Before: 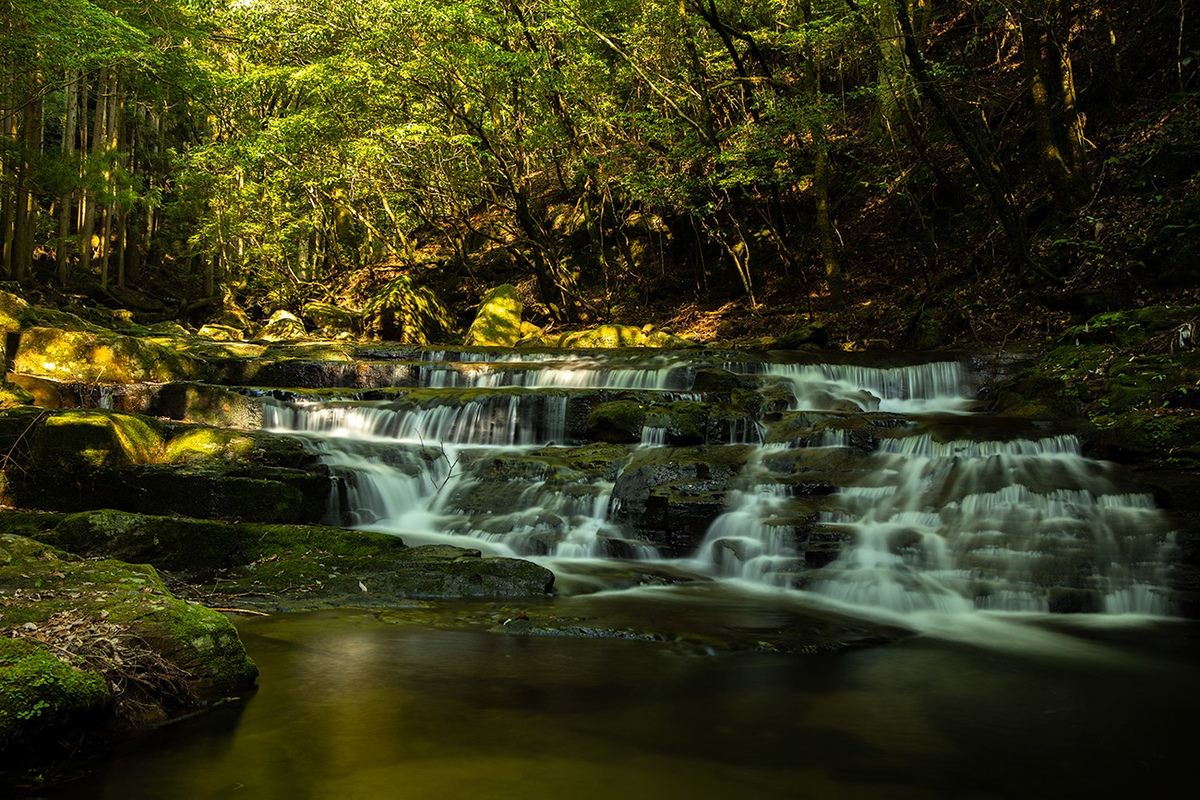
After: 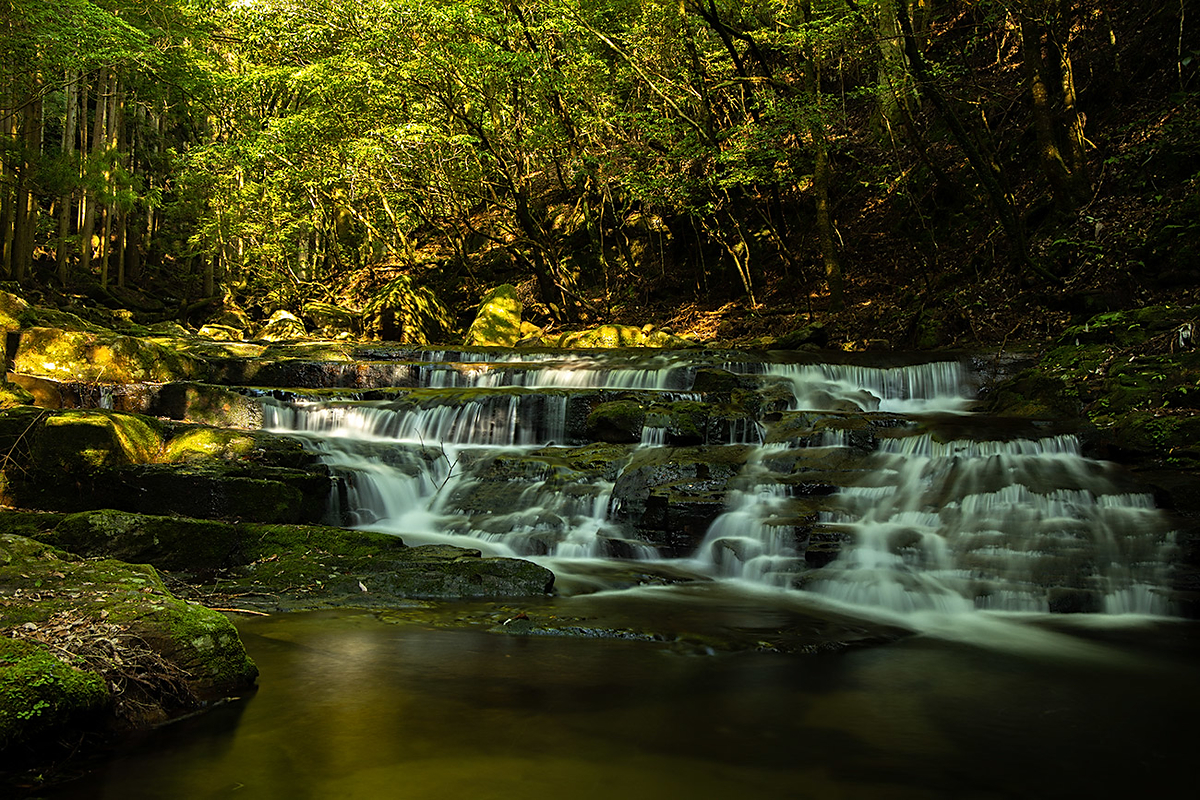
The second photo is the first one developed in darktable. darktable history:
sharpen: radius 1.813, amount 0.392, threshold 1.617
